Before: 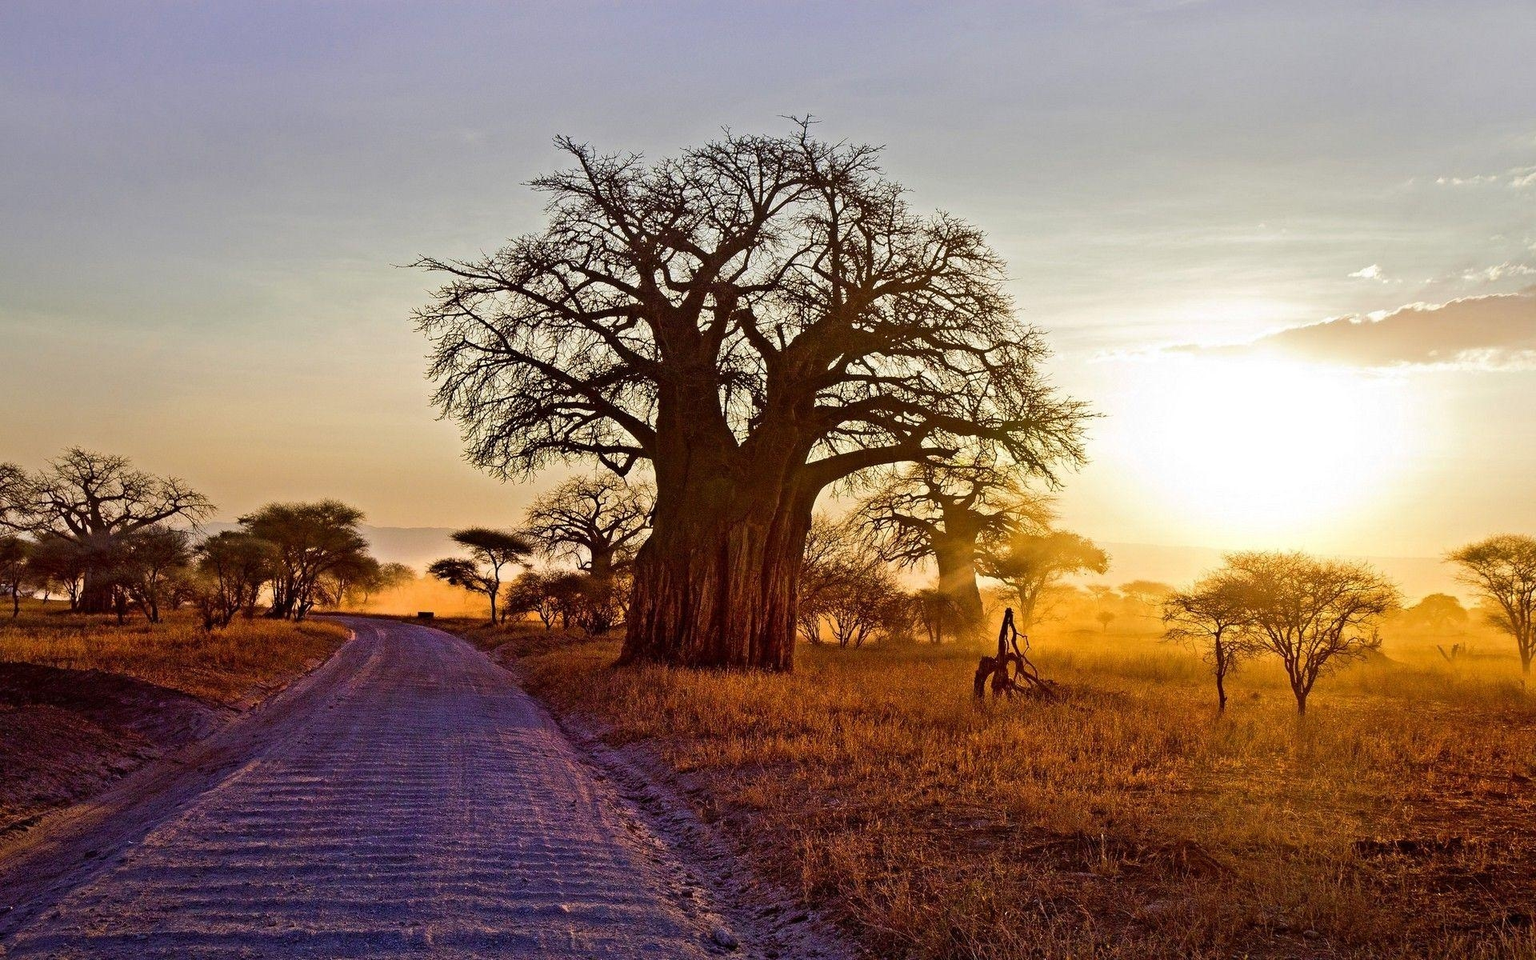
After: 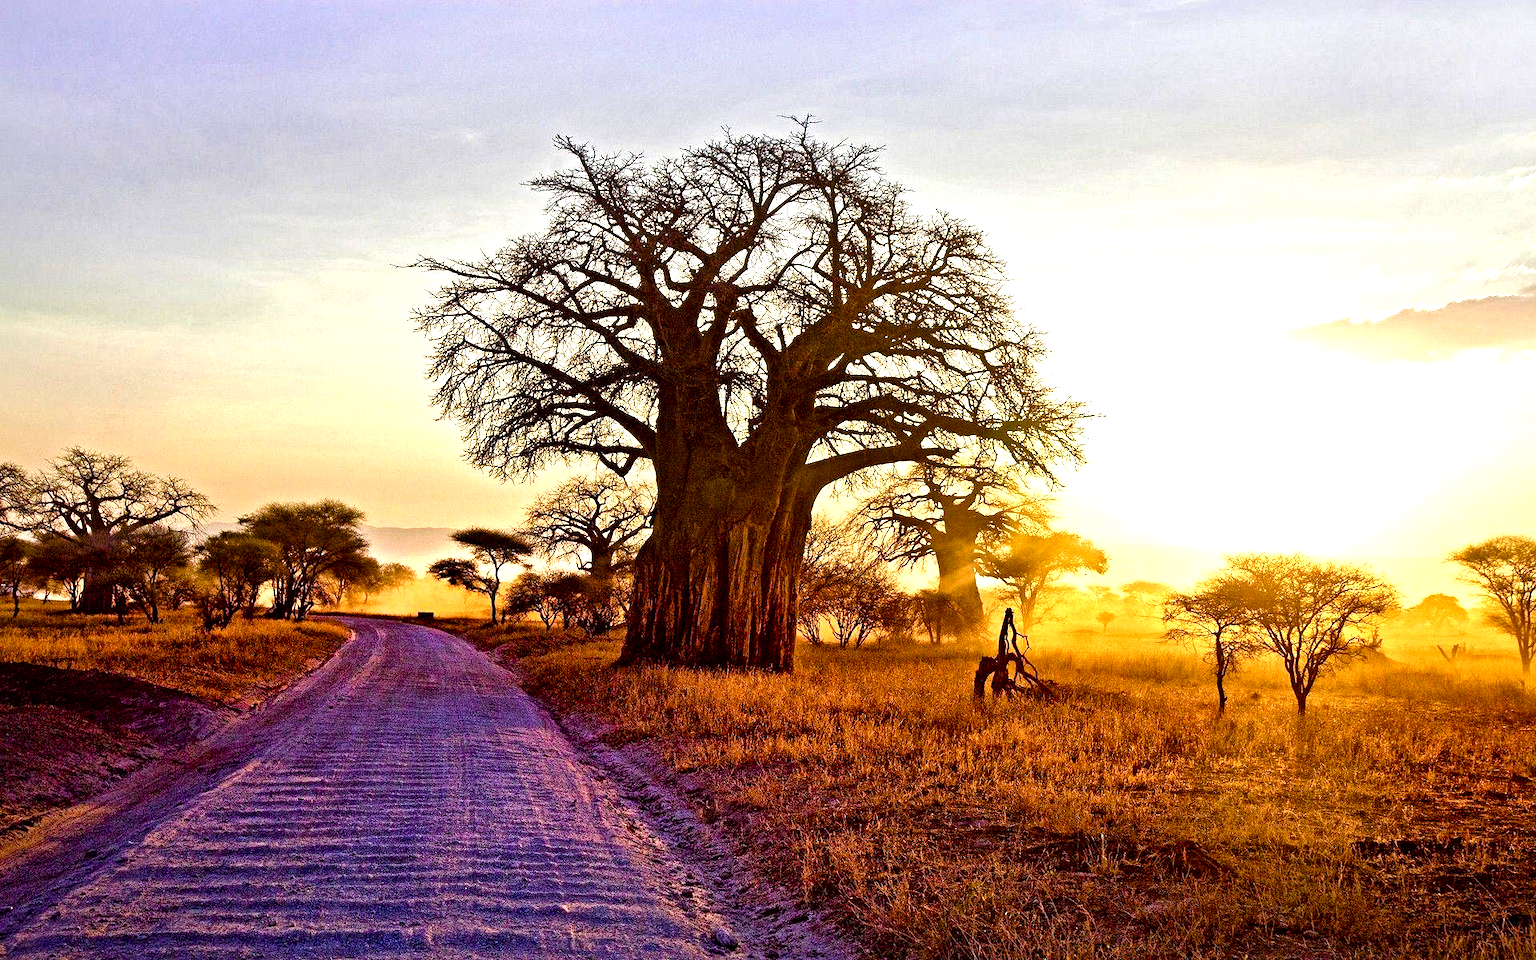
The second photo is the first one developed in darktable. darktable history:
exposure: black level correction 0.001, exposure 0.5 EV, compensate highlight preservation false
tone equalizer: -8 EV -0.449 EV, -7 EV -0.379 EV, -6 EV -0.325 EV, -5 EV -0.193 EV, -3 EV 0.23 EV, -2 EV 0.319 EV, -1 EV 0.373 EV, +0 EV 0.396 EV, mask exposure compensation -0.492 EV
local contrast: mode bilateral grid, contrast 20, coarseness 49, detail 171%, midtone range 0.2
color balance rgb: perceptual saturation grading › global saturation 20%, perceptual saturation grading › highlights -25.615%, perceptual saturation grading › shadows 49.791%, global vibrance 19.519%
